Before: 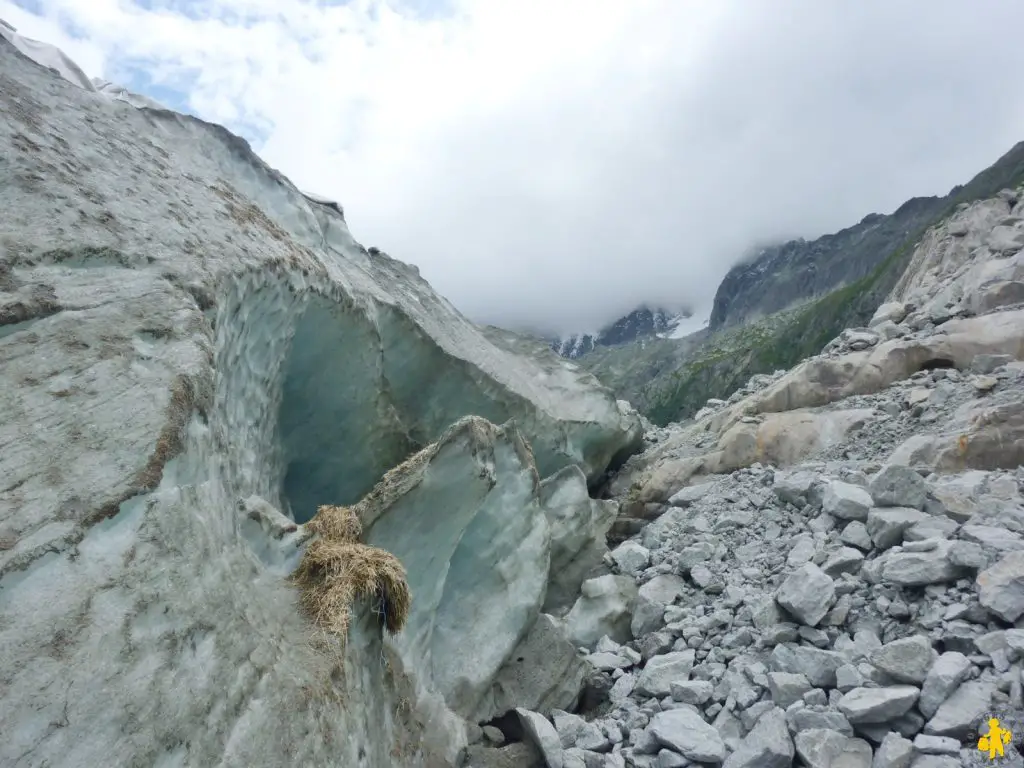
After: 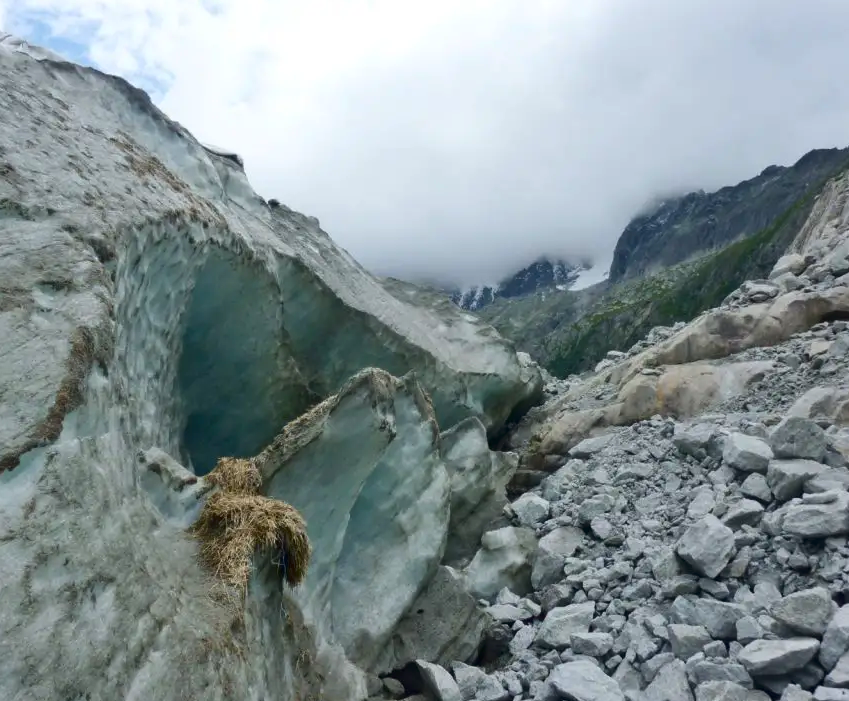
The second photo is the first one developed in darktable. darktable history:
crop: left 9.802%, top 6.272%, right 7.251%, bottom 2.347%
contrast brightness saturation: contrast 0.119, brightness -0.124, saturation 0.197
sharpen: radius 2.934, amount 0.862, threshold 47.302
